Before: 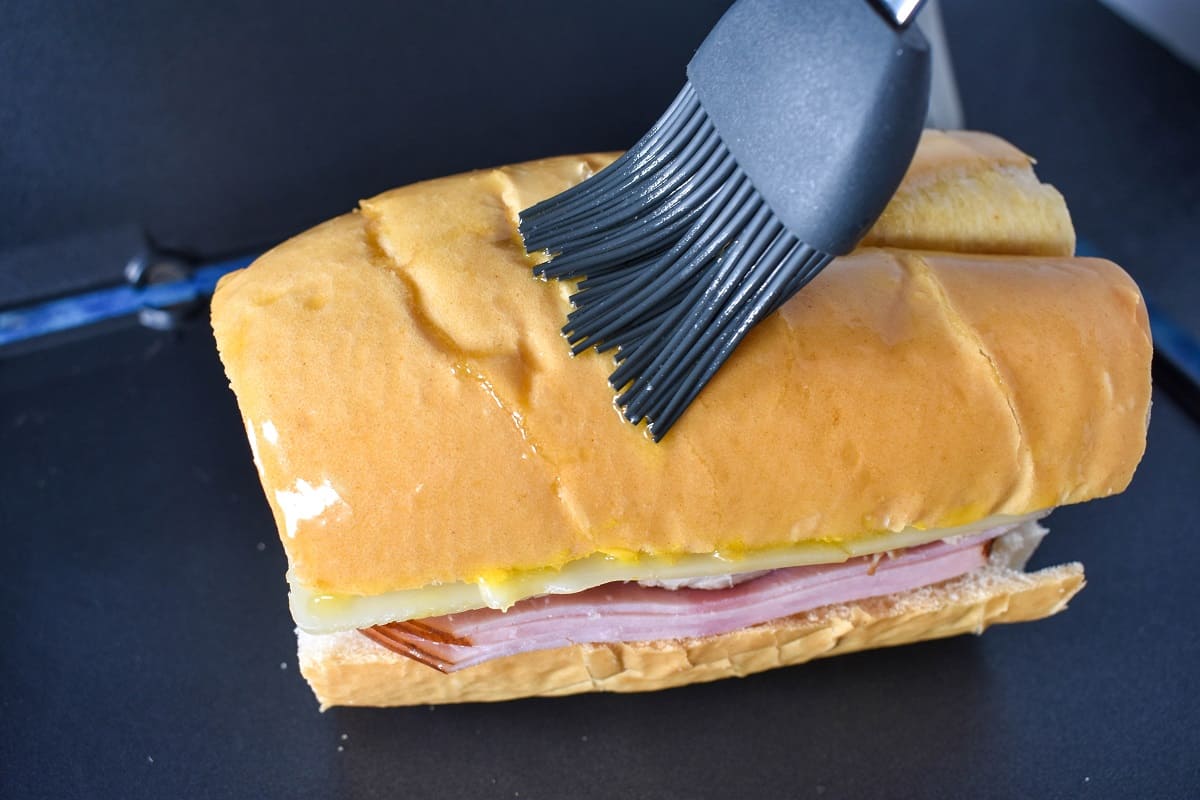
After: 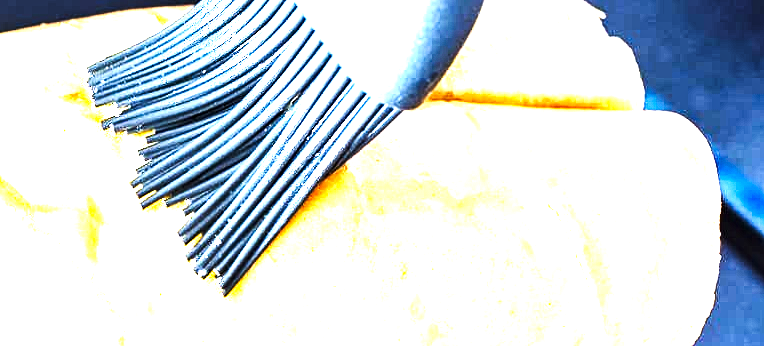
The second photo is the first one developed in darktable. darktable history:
base curve: curves: ch0 [(0, 0) (0.028, 0.03) (0.121, 0.232) (0.46, 0.748) (0.859, 0.968) (1, 1)], preserve colors none
contrast equalizer: y [[0.5, 0.5, 0.5, 0.539, 0.64, 0.611], [0.5 ×6], [0.5 ×6], [0 ×6], [0 ×6]]
exposure: black level correction 0, exposure 1 EV, compensate exposure bias true, compensate highlight preservation false
crop: left 36.005%, top 18.293%, right 0.31%, bottom 38.444%
white balance: red 0.986, blue 1.01
levels: levels [0, 0.352, 0.703]
tone equalizer: -8 EV -0.75 EV, -7 EV -0.7 EV, -6 EV -0.6 EV, -5 EV -0.4 EV, -3 EV 0.4 EV, -2 EV 0.6 EV, -1 EV 0.7 EV, +0 EV 0.75 EV, edges refinement/feathering 500, mask exposure compensation -1.57 EV, preserve details no
